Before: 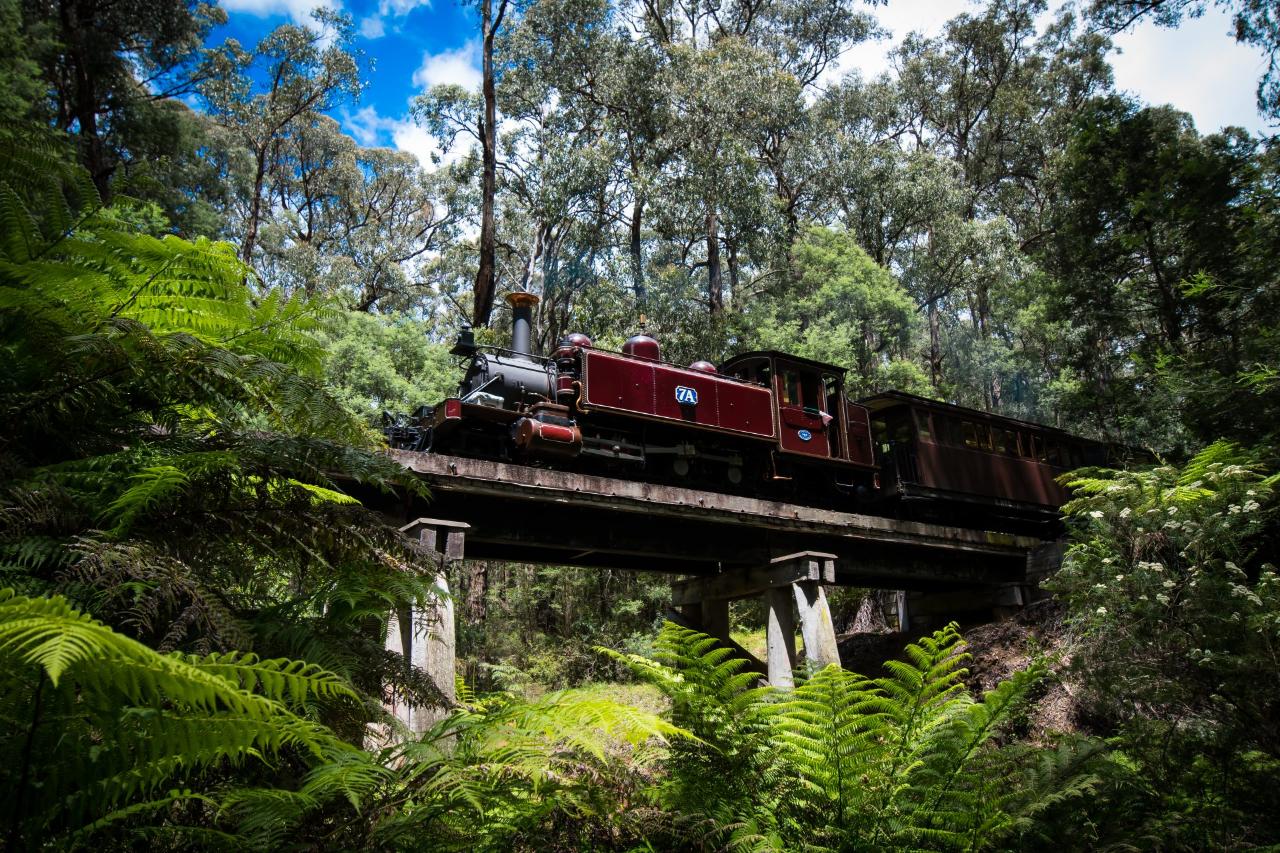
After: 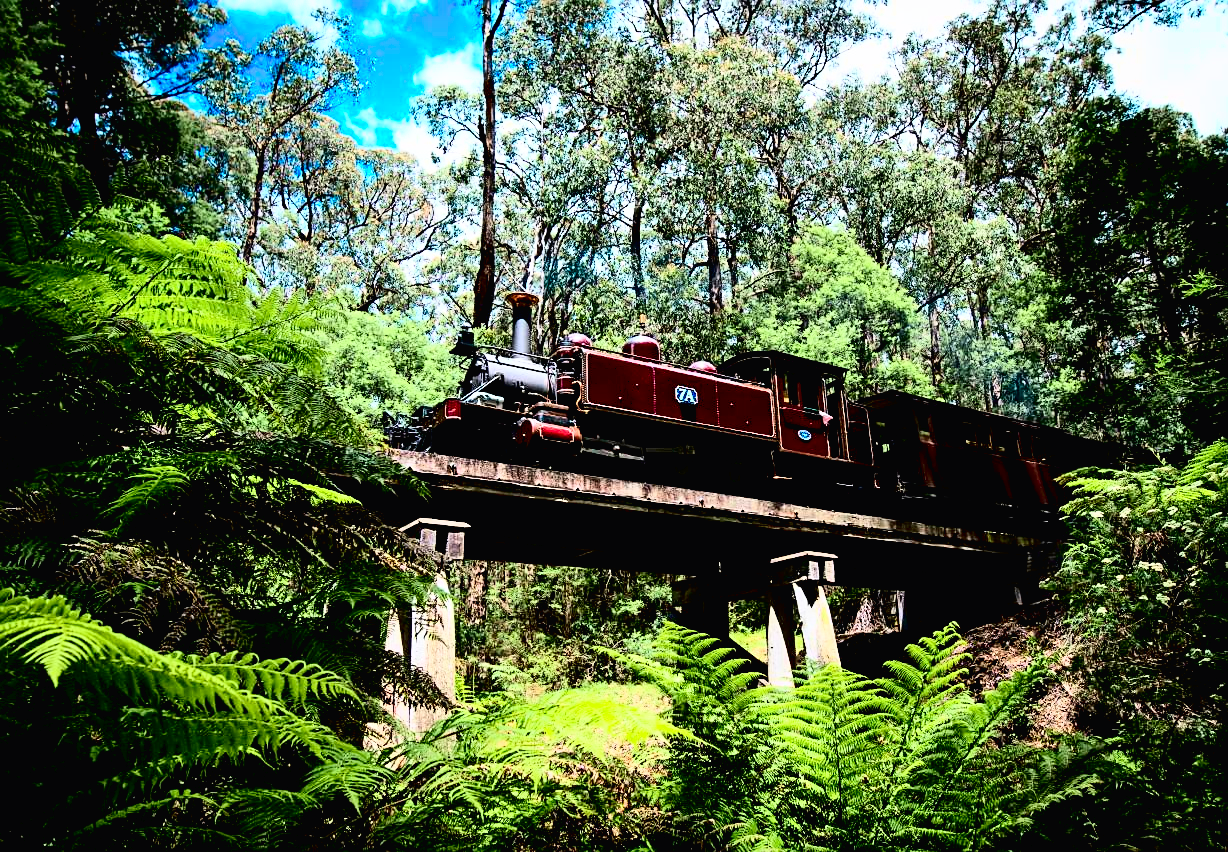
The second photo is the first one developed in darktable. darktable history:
tone curve: curves: ch0 [(0, 0.013) (0.054, 0.018) (0.205, 0.191) (0.289, 0.292) (0.39, 0.424) (0.493, 0.551) (0.647, 0.752) (0.796, 0.887) (1, 0.998)]; ch1 [(0, 0) (0.371, 0.339) (0.477, 0.452) (0.494, 0.495) (0.501, 0.501) (0.51, 0.516) (0.54, 0.557) (0.572, 0.605) (0.625, 0.687) (0.774, 0.841) (1, 1)]; ch2 [(0, 0) (0.32, 0.281) (0.403, 0.399) (0.441, 0.428) (0.47, 0.469) (0.498, 0.496) (0.524, 0.543) (0.551, 0.579) (0.633, 0.665) (0.7, 0.711) (1, 1)], color space Lab, independent channels, preserve colors none
crop: right 3.991%, bottom 0.016%
exposure: black level correction 0.011, compensate highlight preservation false
base curve: curves: ch0 [(0, 0) (0.028, 0.03) (0.121, 0.232) (0.46, 0.748) (0.859, 0.968) (1, 1)]
sharpen: on, module defaults
levels: mode automatic, levels [0.044, 0.416, 0.908]
